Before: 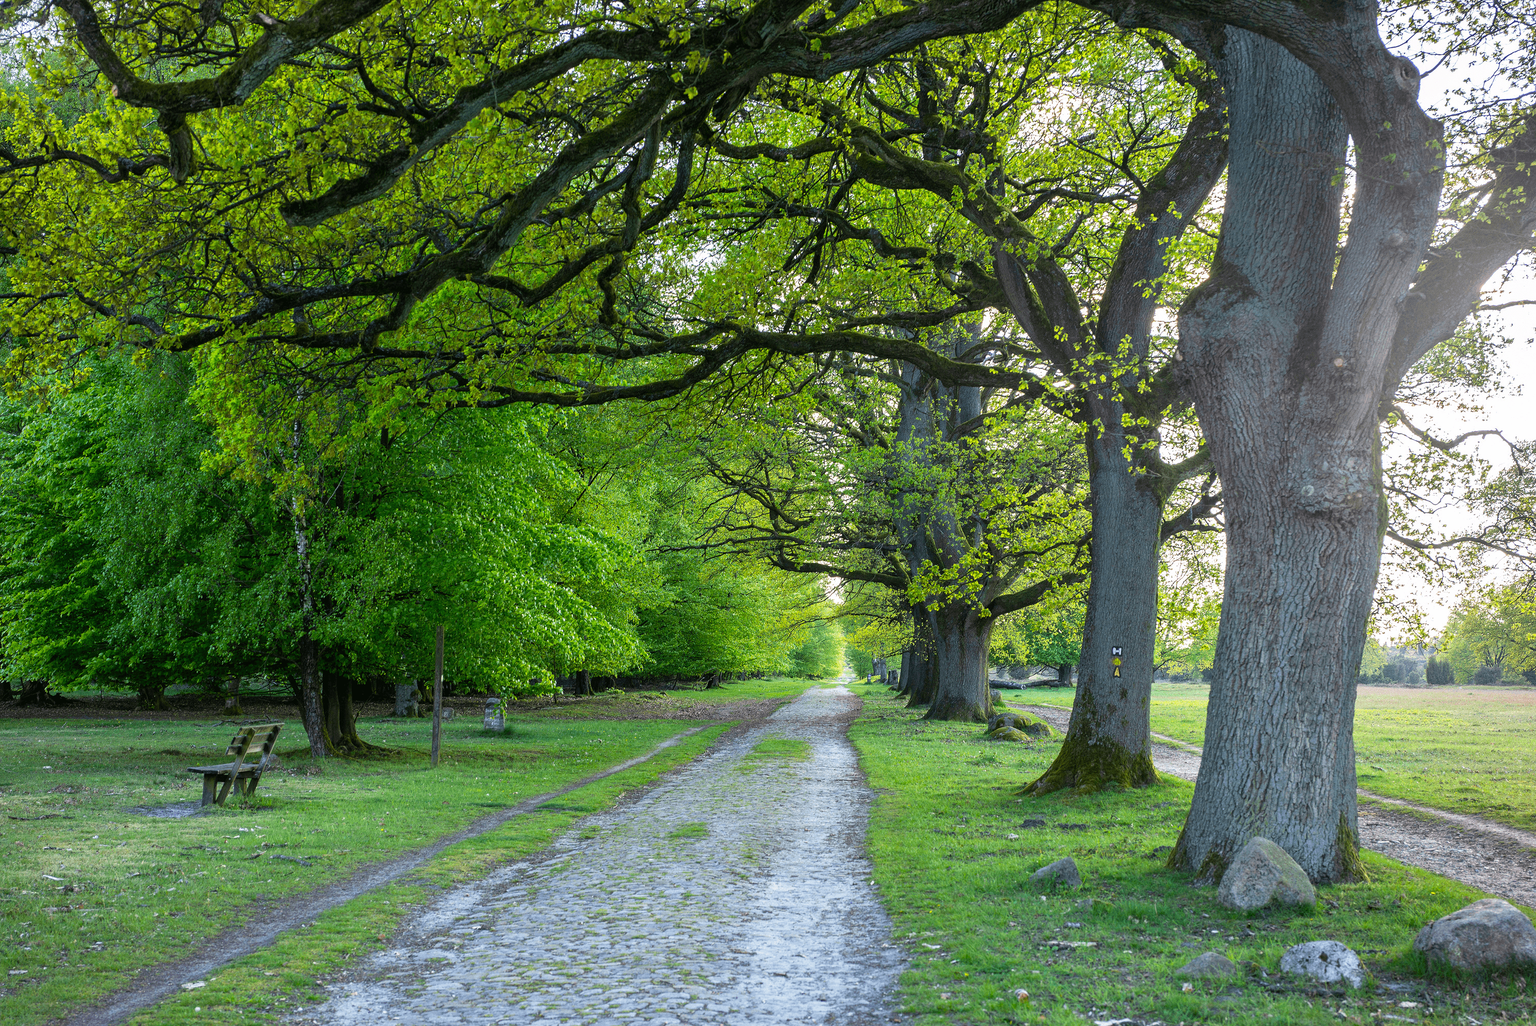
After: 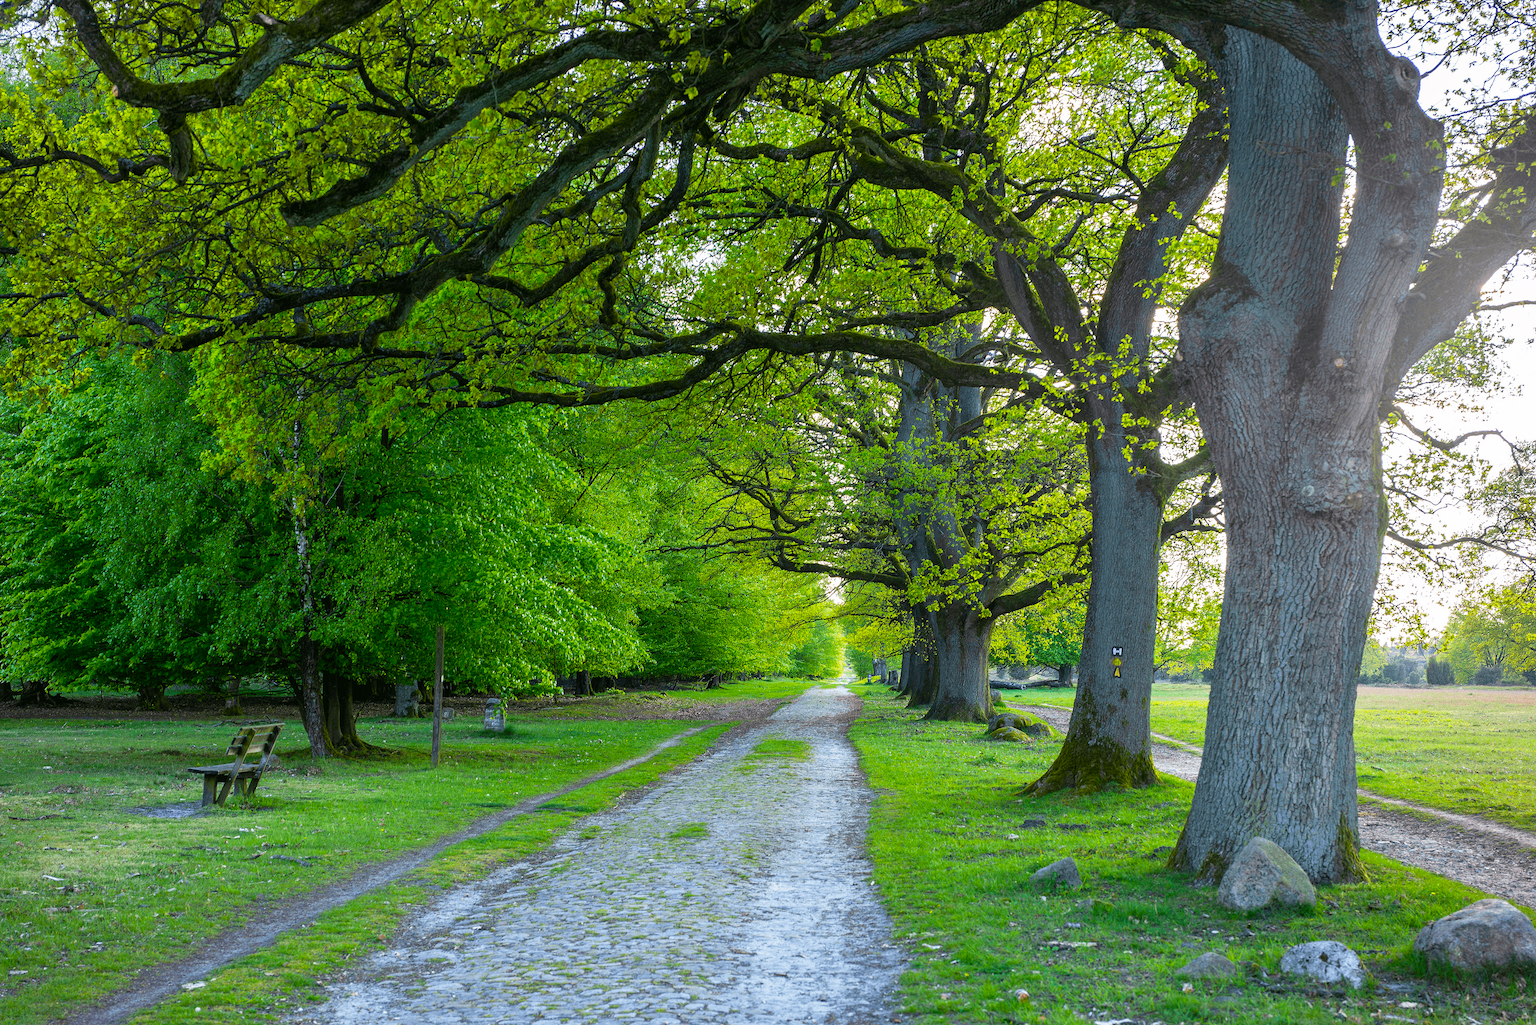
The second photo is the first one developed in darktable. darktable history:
color balance rgb: perceptual saturation grading › global saturation 30.63%
crop: bottom 0.078%
